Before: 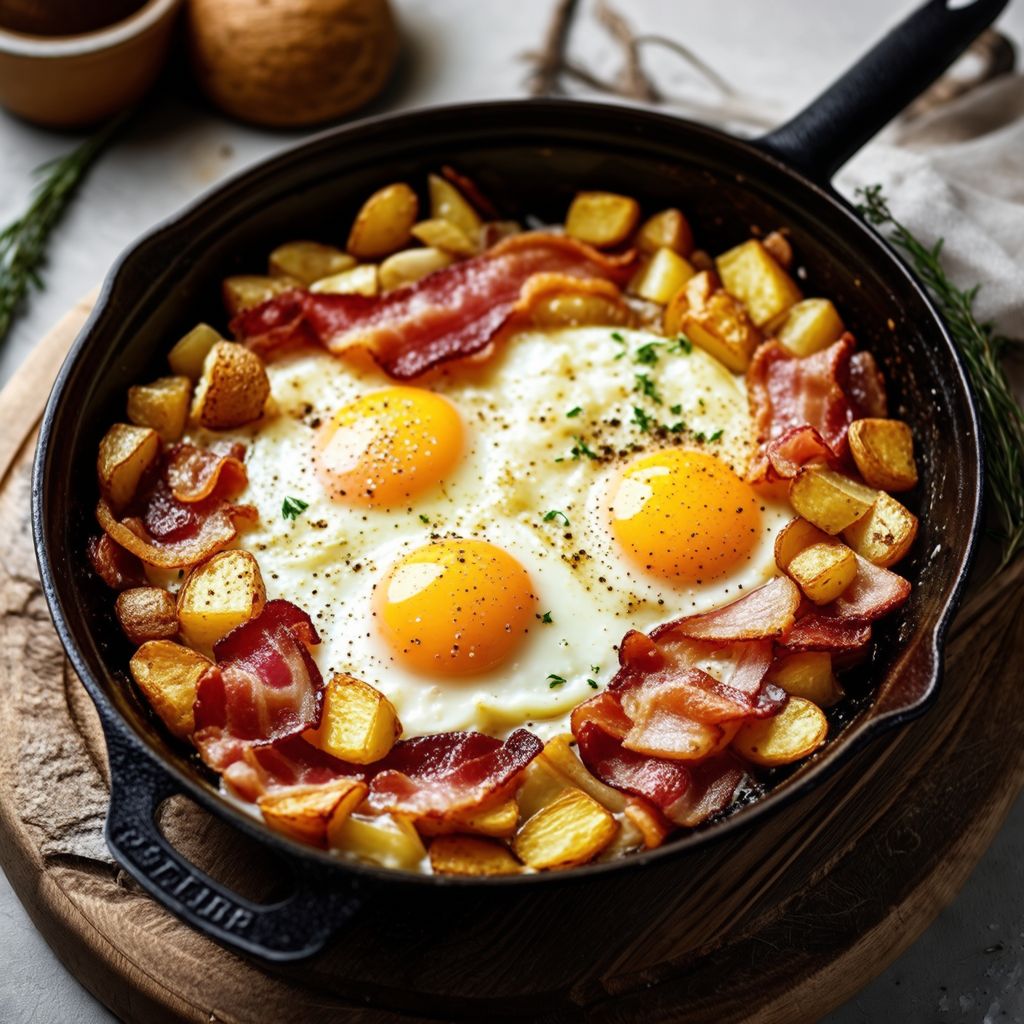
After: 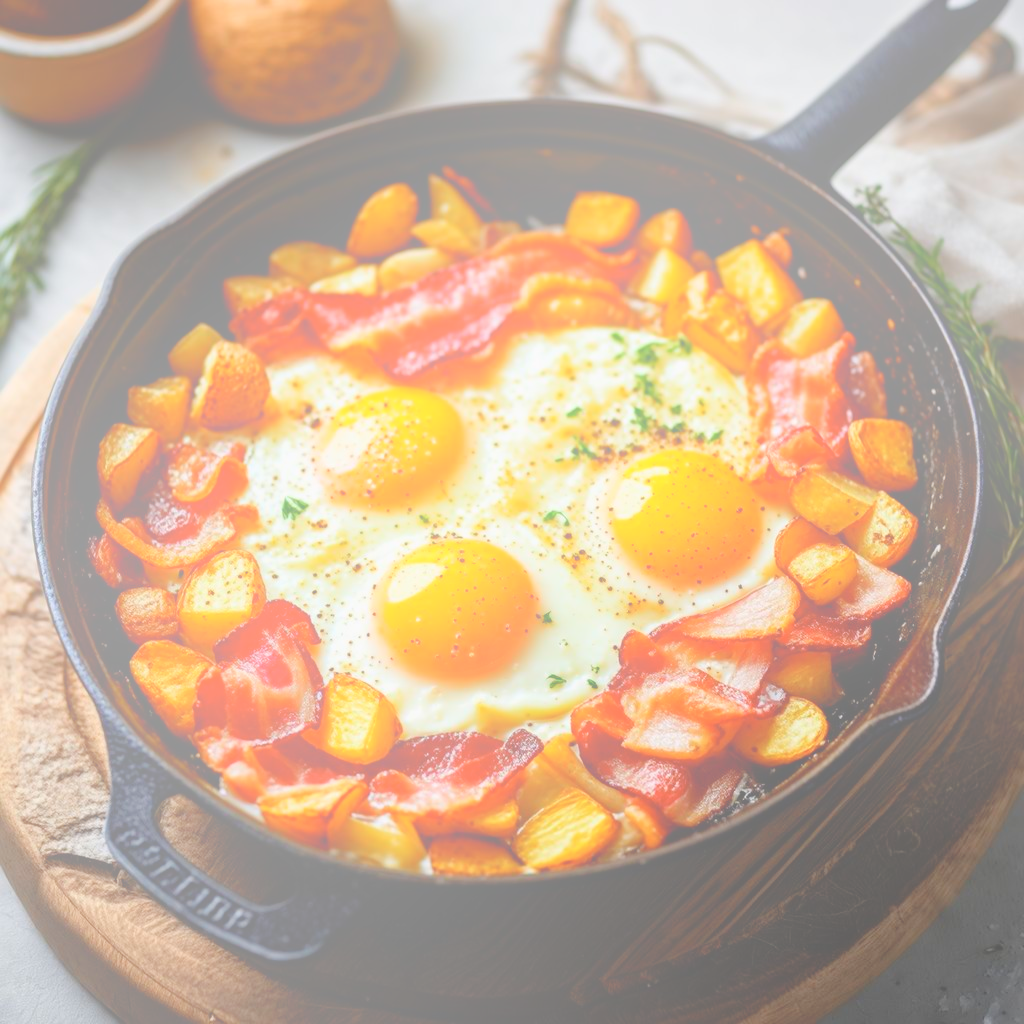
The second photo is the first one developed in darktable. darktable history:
bloom: size 70%, threshold 25%, strength 70%
exposure: exposure -0.177 EV, compensate highlight preservation false
